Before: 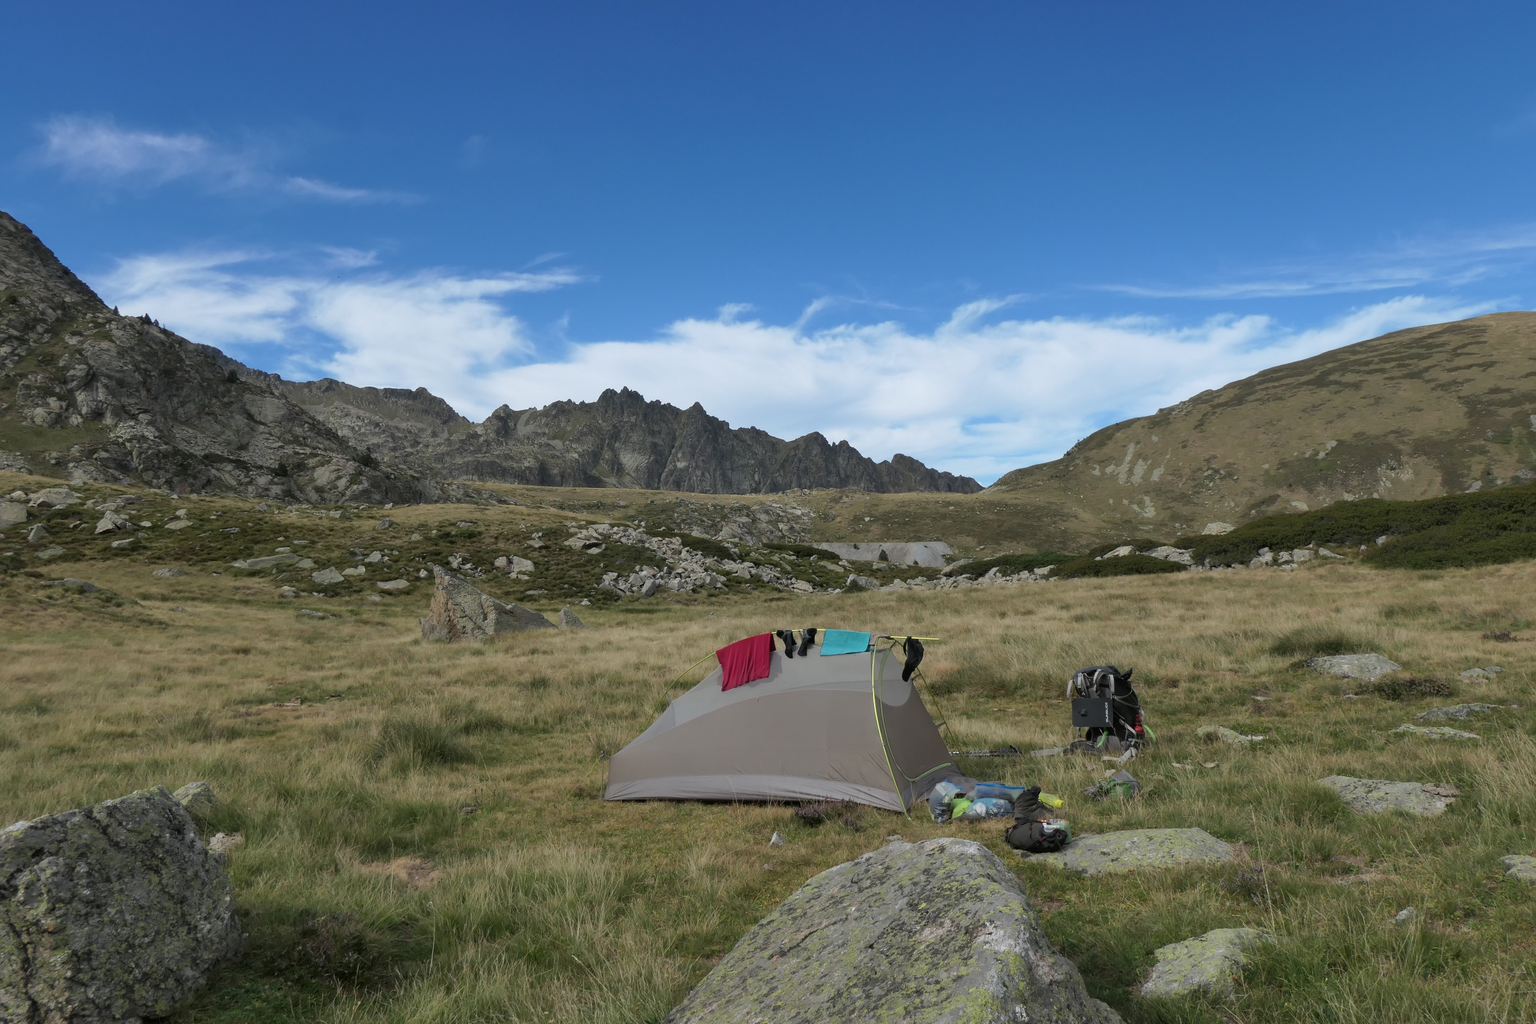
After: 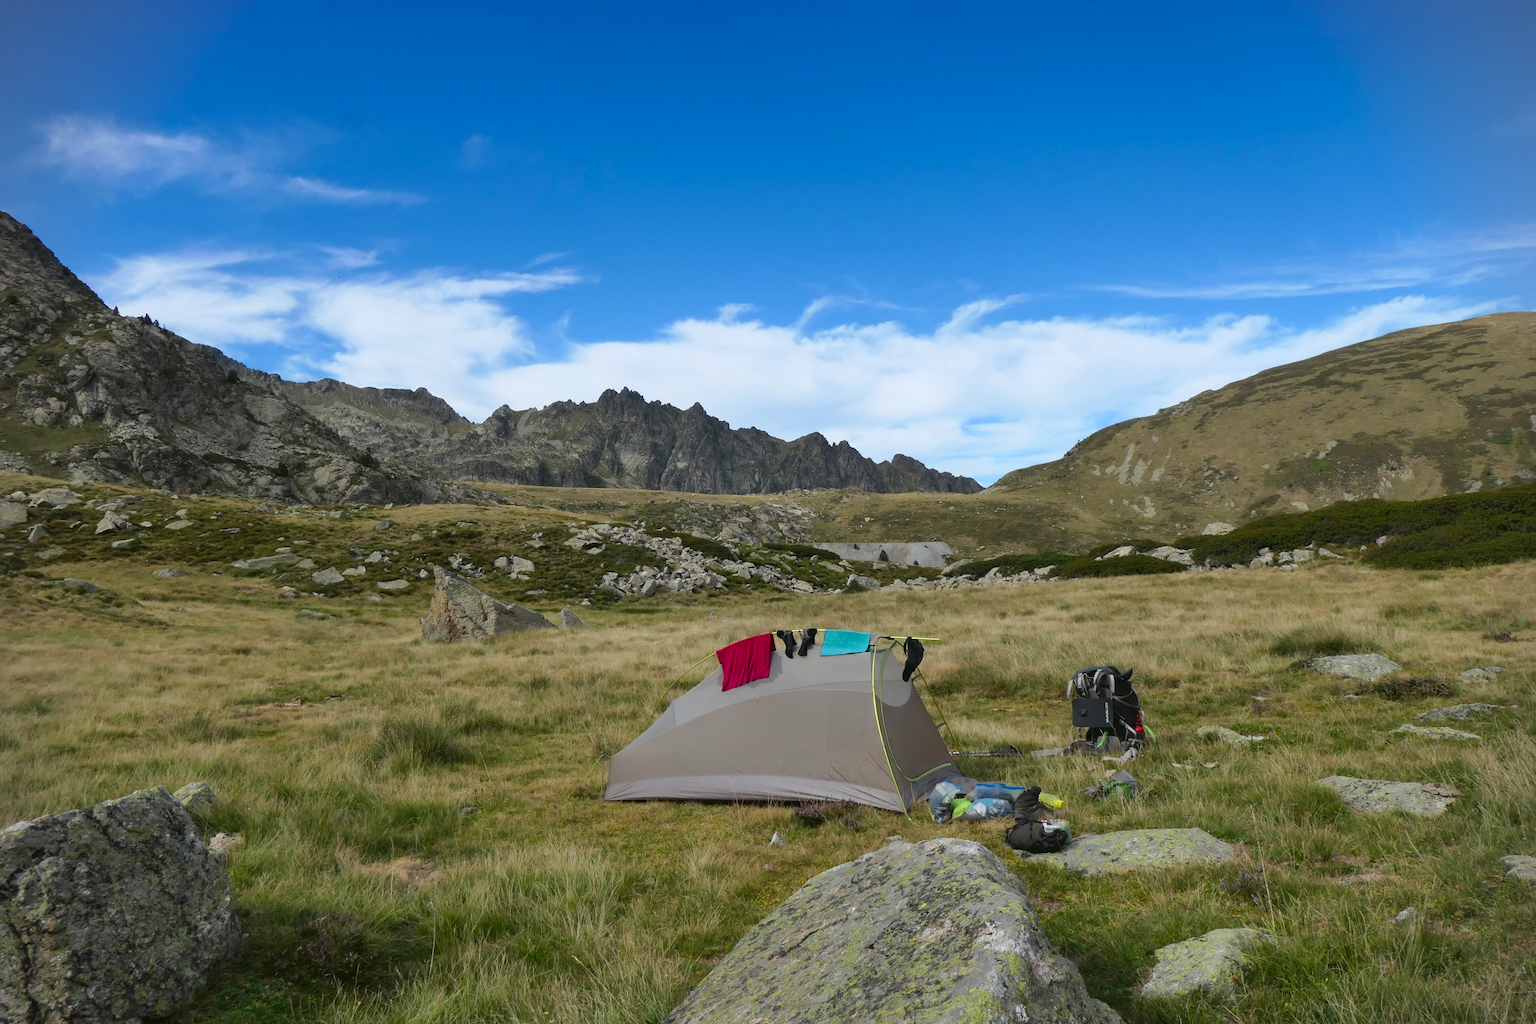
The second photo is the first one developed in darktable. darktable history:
vignetting: fall-off start 91.61%
color balance rgb: perceptual saturation grading › global saturation 27.59%, perceptual saturation grading › highlights -24.796%, perceptual saturation grading › shadows 25.637%
tone curve: curves: ch0 [(0, 0.036) (0.119, 0.115) (0.466, 0.498) (0.715, 0.767) (0.817, 0.865) (1, 0.998)]; ch1 [(0, 0) (0.377, 0.424) (0.442, 0.491) (0.487, 0.502) (0.514, 0.512) (0.536, 0.577) (0.66, 0.724) (1, 1)]; ch2 [(0, 0) (0.38, 0.405) (0.463, 0.443) (0.492, 0.486) (0.526, 0.541) (0.578, 0.598) (1, 1)], color space Lab, linked channels, preserve colors none
